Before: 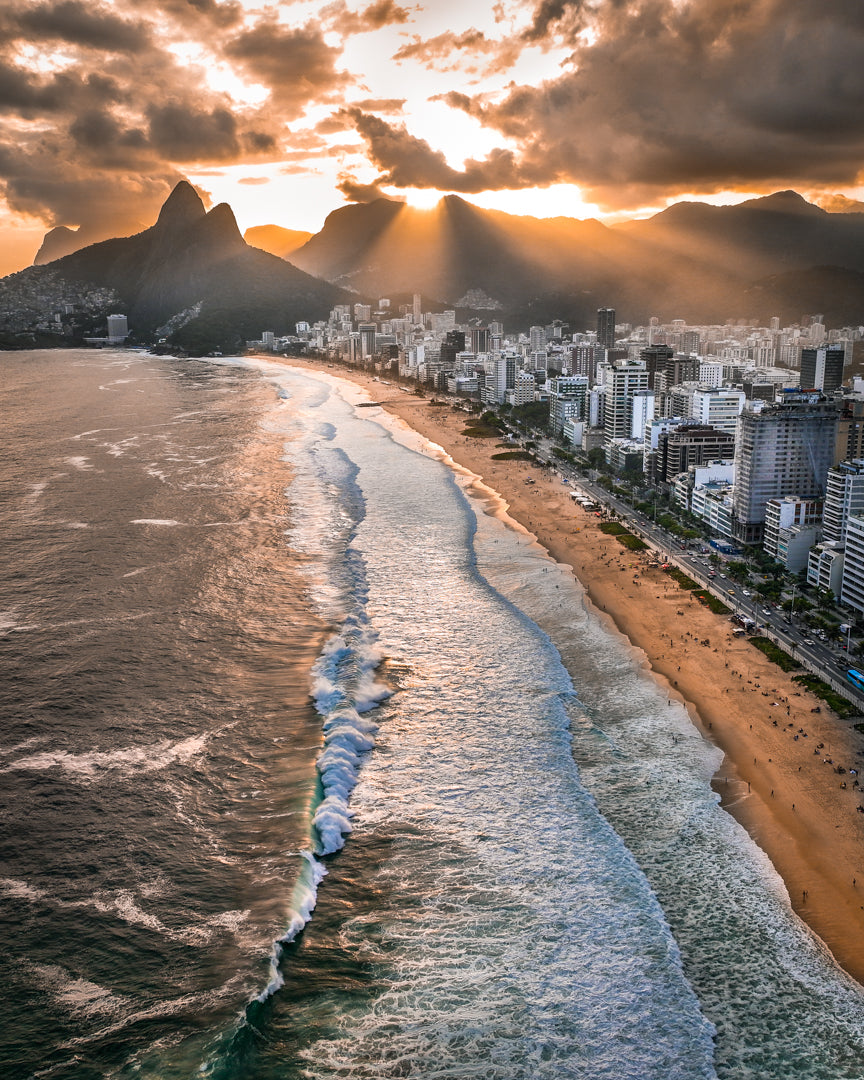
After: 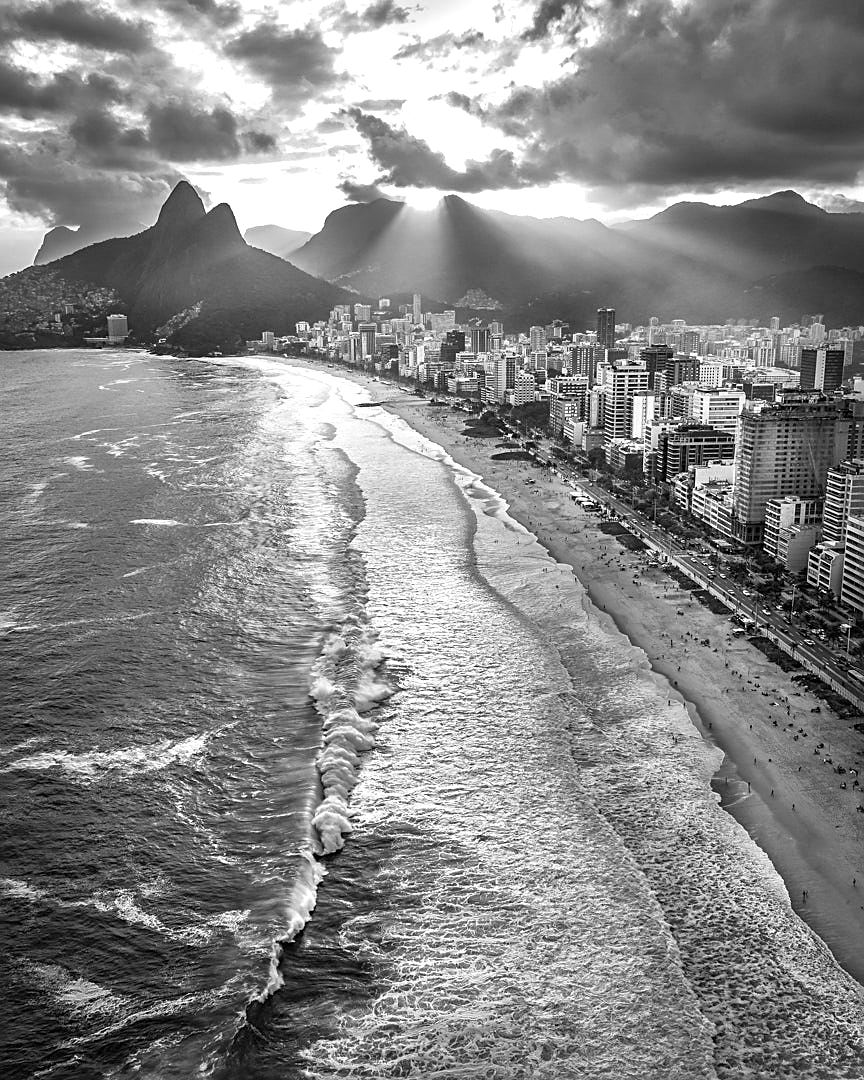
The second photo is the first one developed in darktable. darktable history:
color balance rgb: linear chroma grading › shadows 10%, linear chroma grading › highlights 10%, linear chroma grading › global chroma 15%, linear chroma grading › mid-tones 15%, perceptual saturation grading › global saturation 40%, perceptual saturation grading › highlights -25%, perceptual saturation grading › mid-tones 35%, perceptual saturation grading › shadows 35%, perceptual brilliance grading › global brilliance 11.29%, global vibrance 11.29%
monochrome: on, module defaults
sharpen: on, module defaults
